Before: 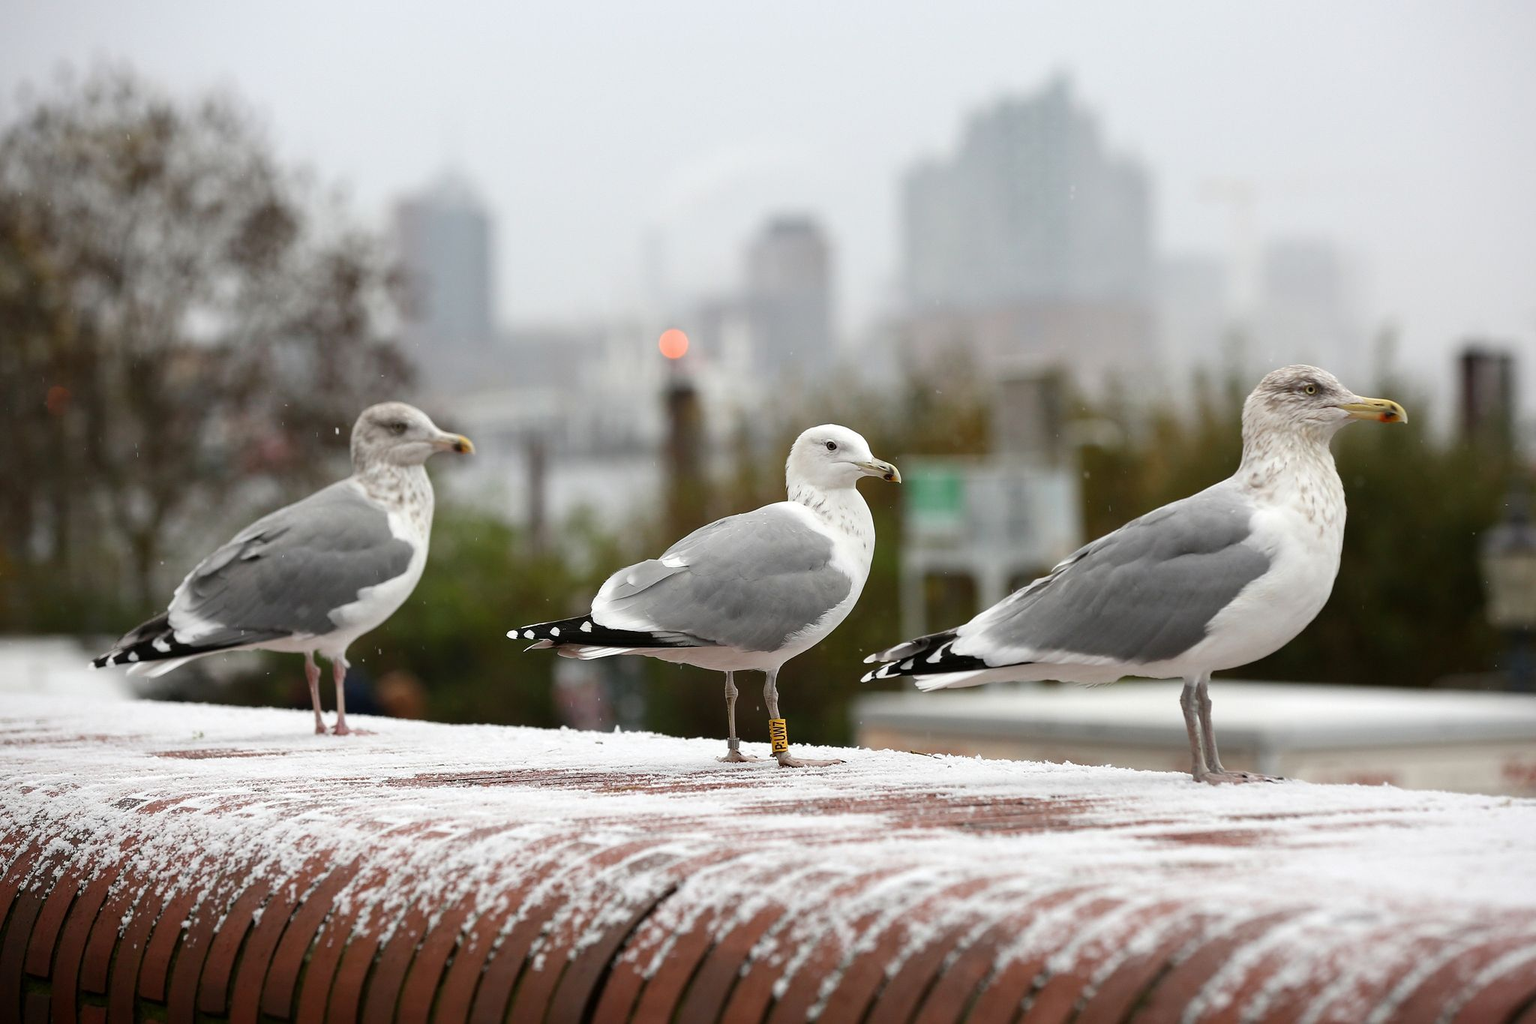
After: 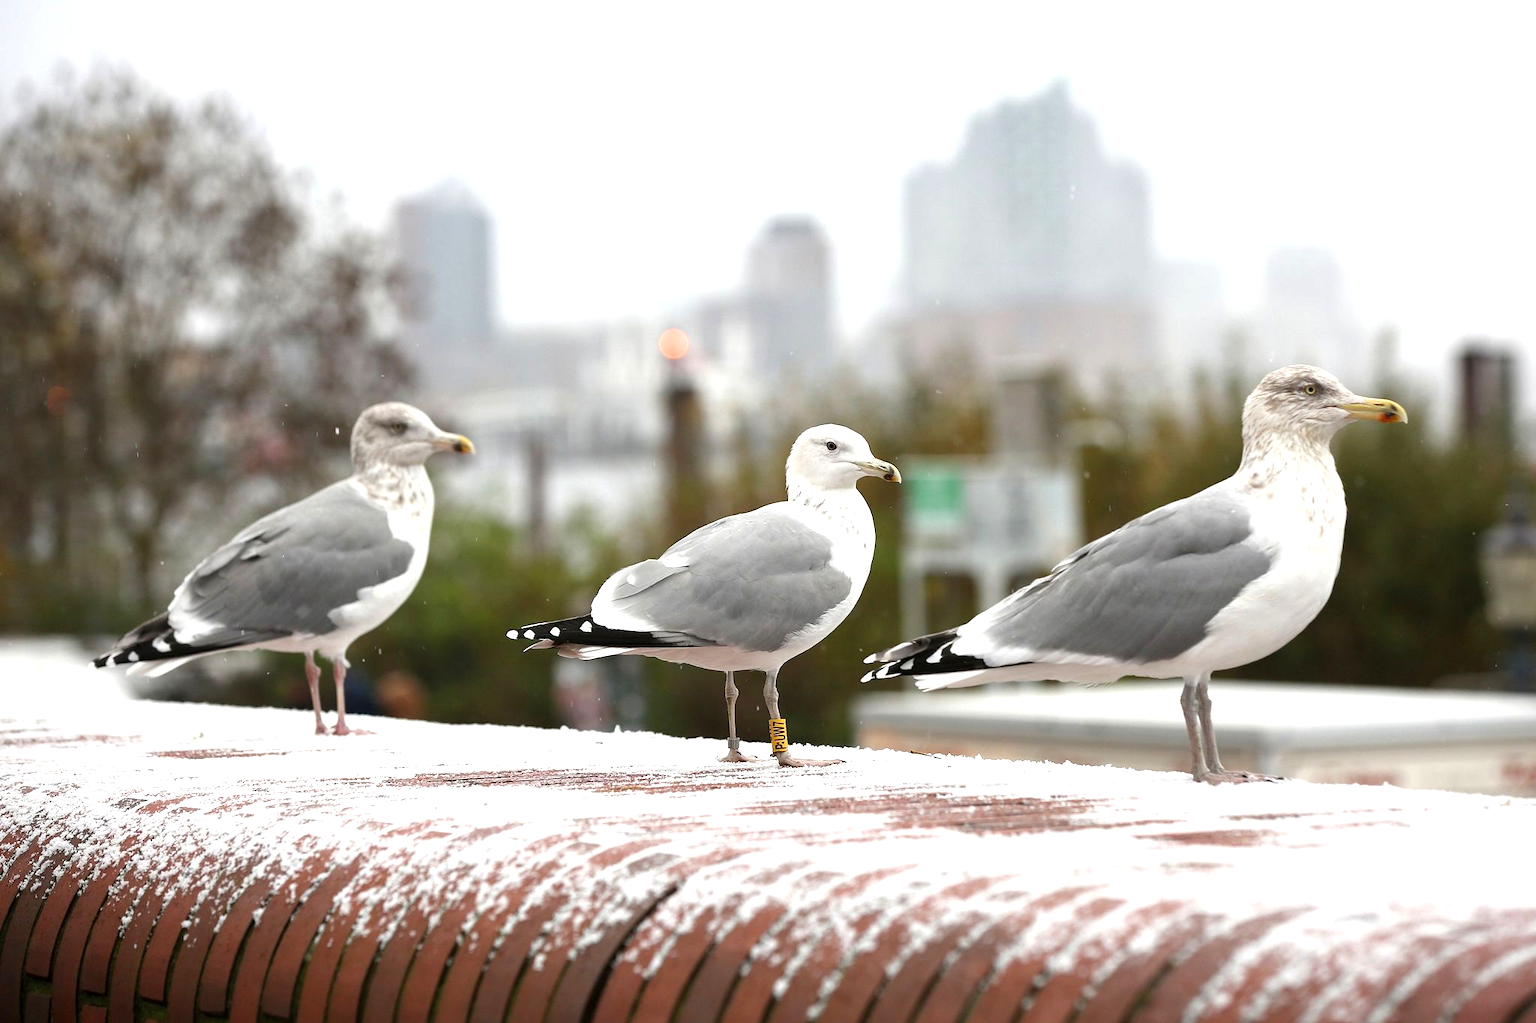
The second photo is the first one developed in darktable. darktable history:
shadows and highlights: shadows 25.76, highlights -25.01
exposure: exposure 0.697 EV, compensate exposure bias true, compensate highlight preservation false
